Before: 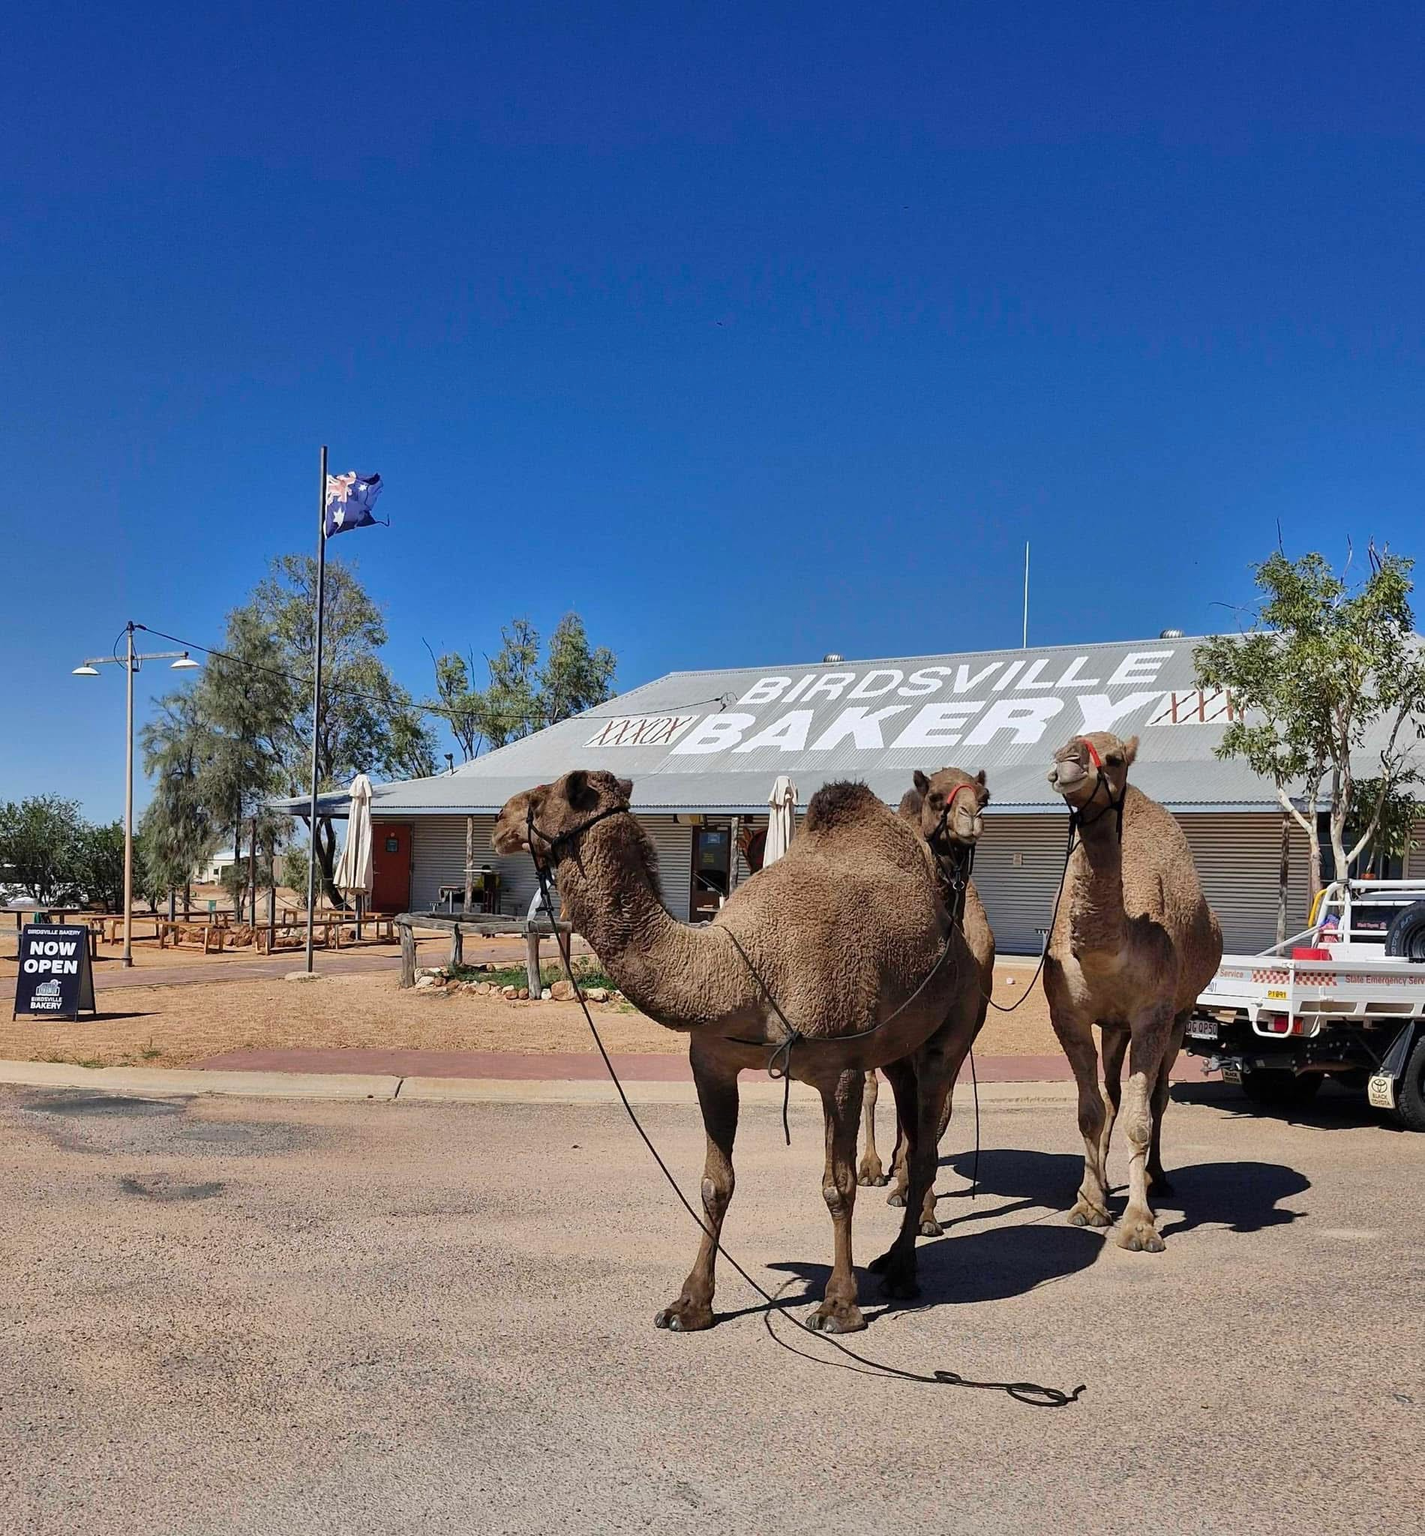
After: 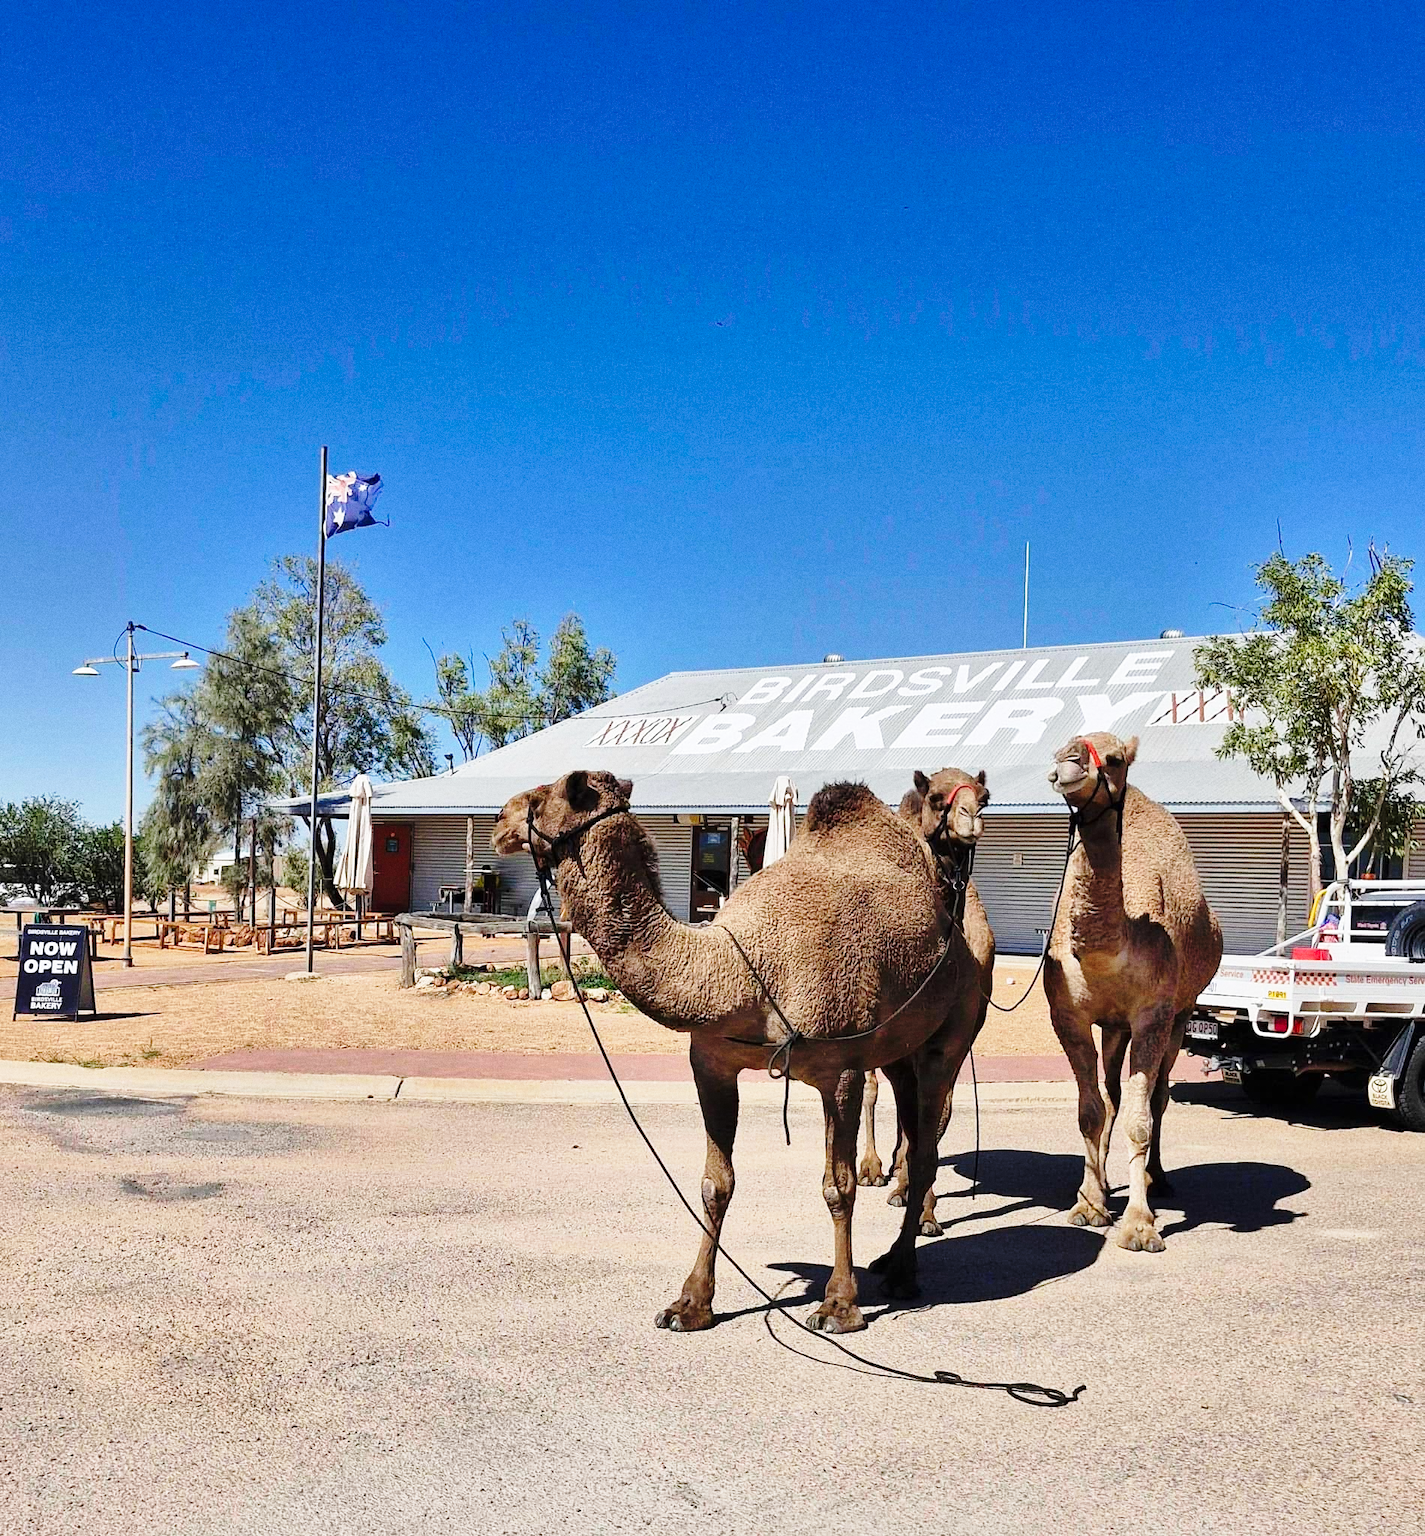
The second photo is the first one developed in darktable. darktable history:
base curve: curves: ch0 [(0, 0) (0.028, 0.03) (0.121, 0.232) (0.46, 0.748) (0.859, 0.968) (1, 1)], preserve colors none
grain: coarseness 0.09 ISO
